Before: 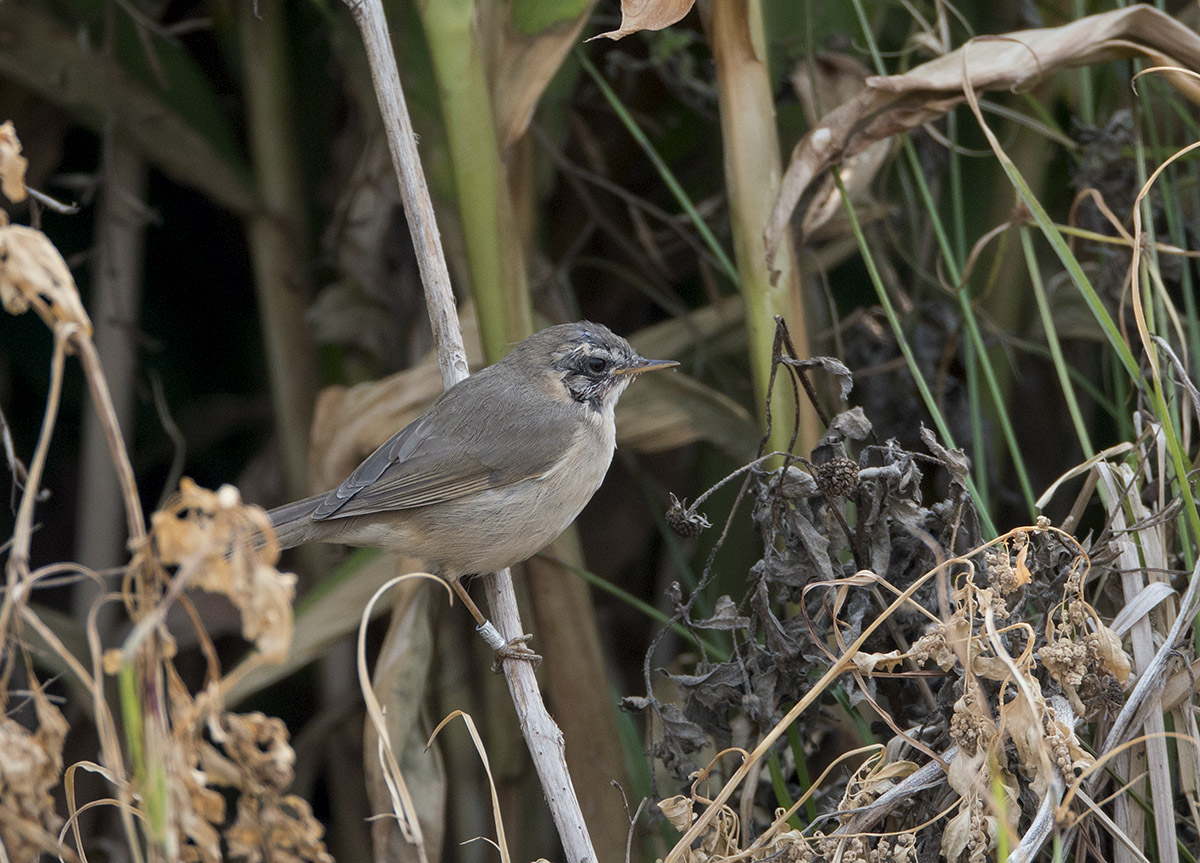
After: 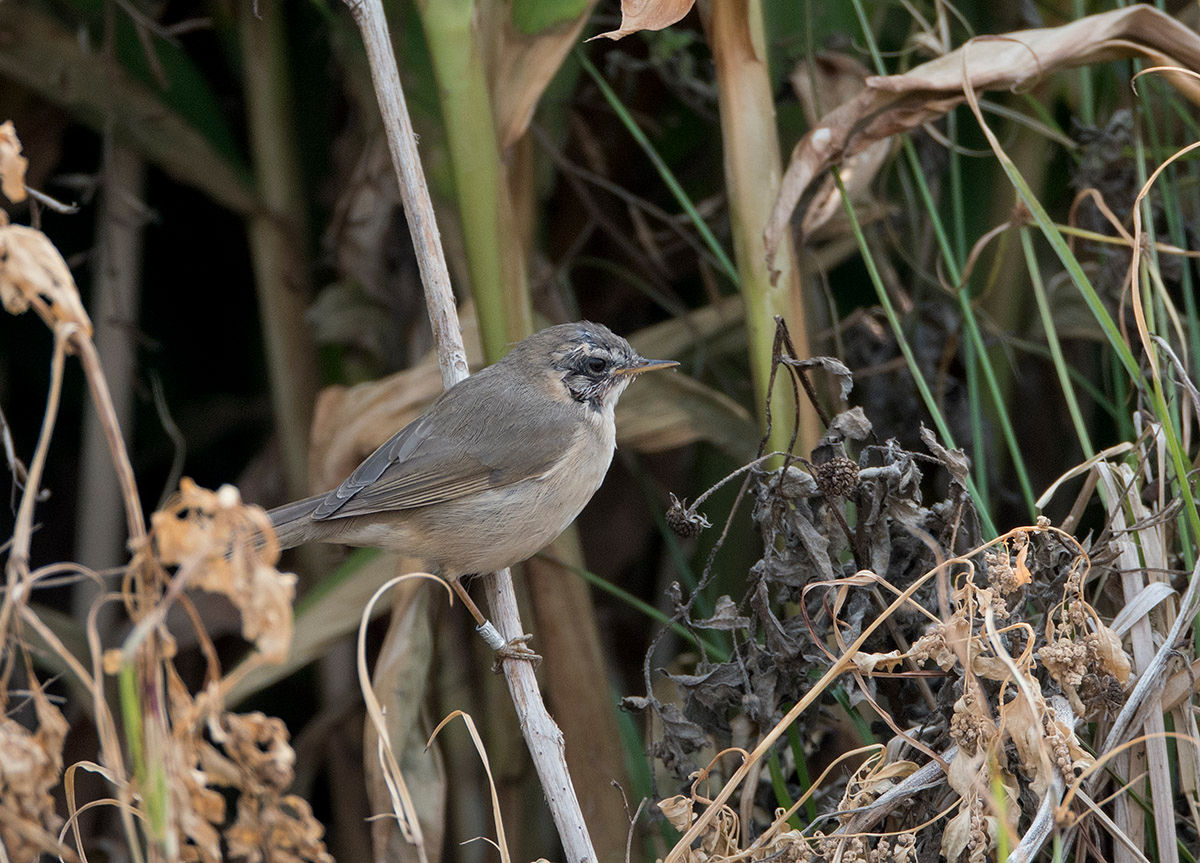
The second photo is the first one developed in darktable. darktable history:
shadows and highlights: shadows 19.13, highlights -83.41, soften with gaussian
contrast brightness saturation: saturation -0.05
